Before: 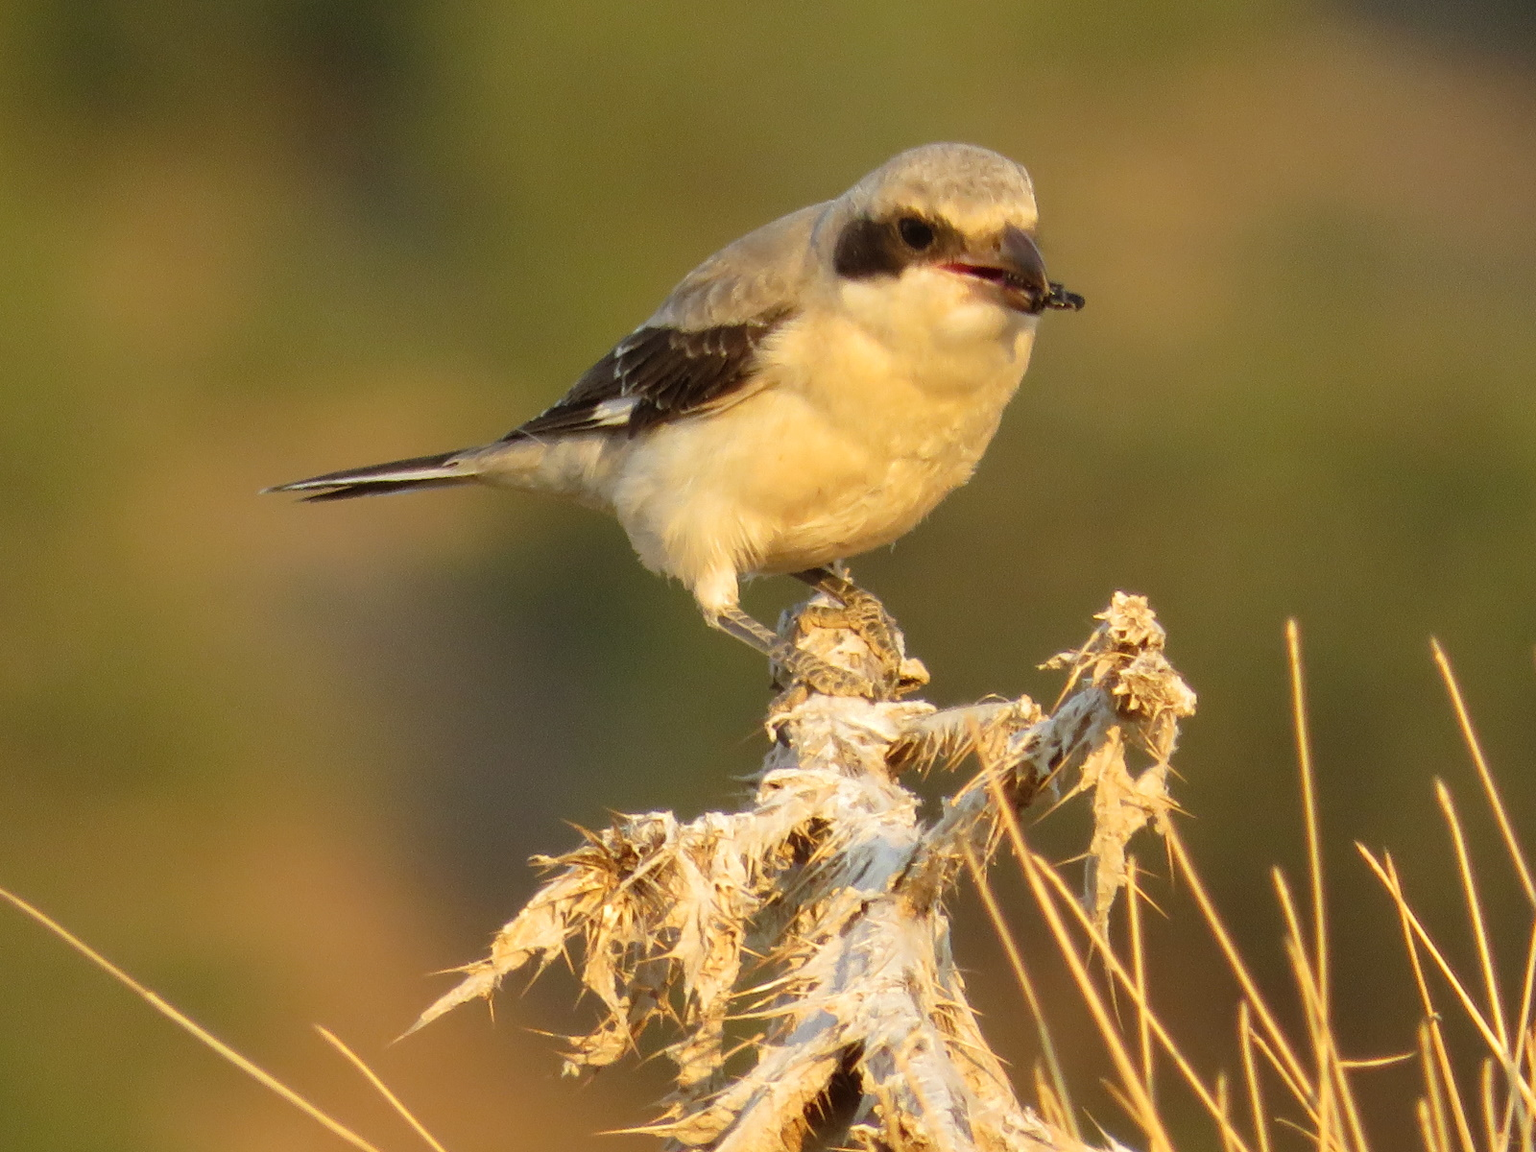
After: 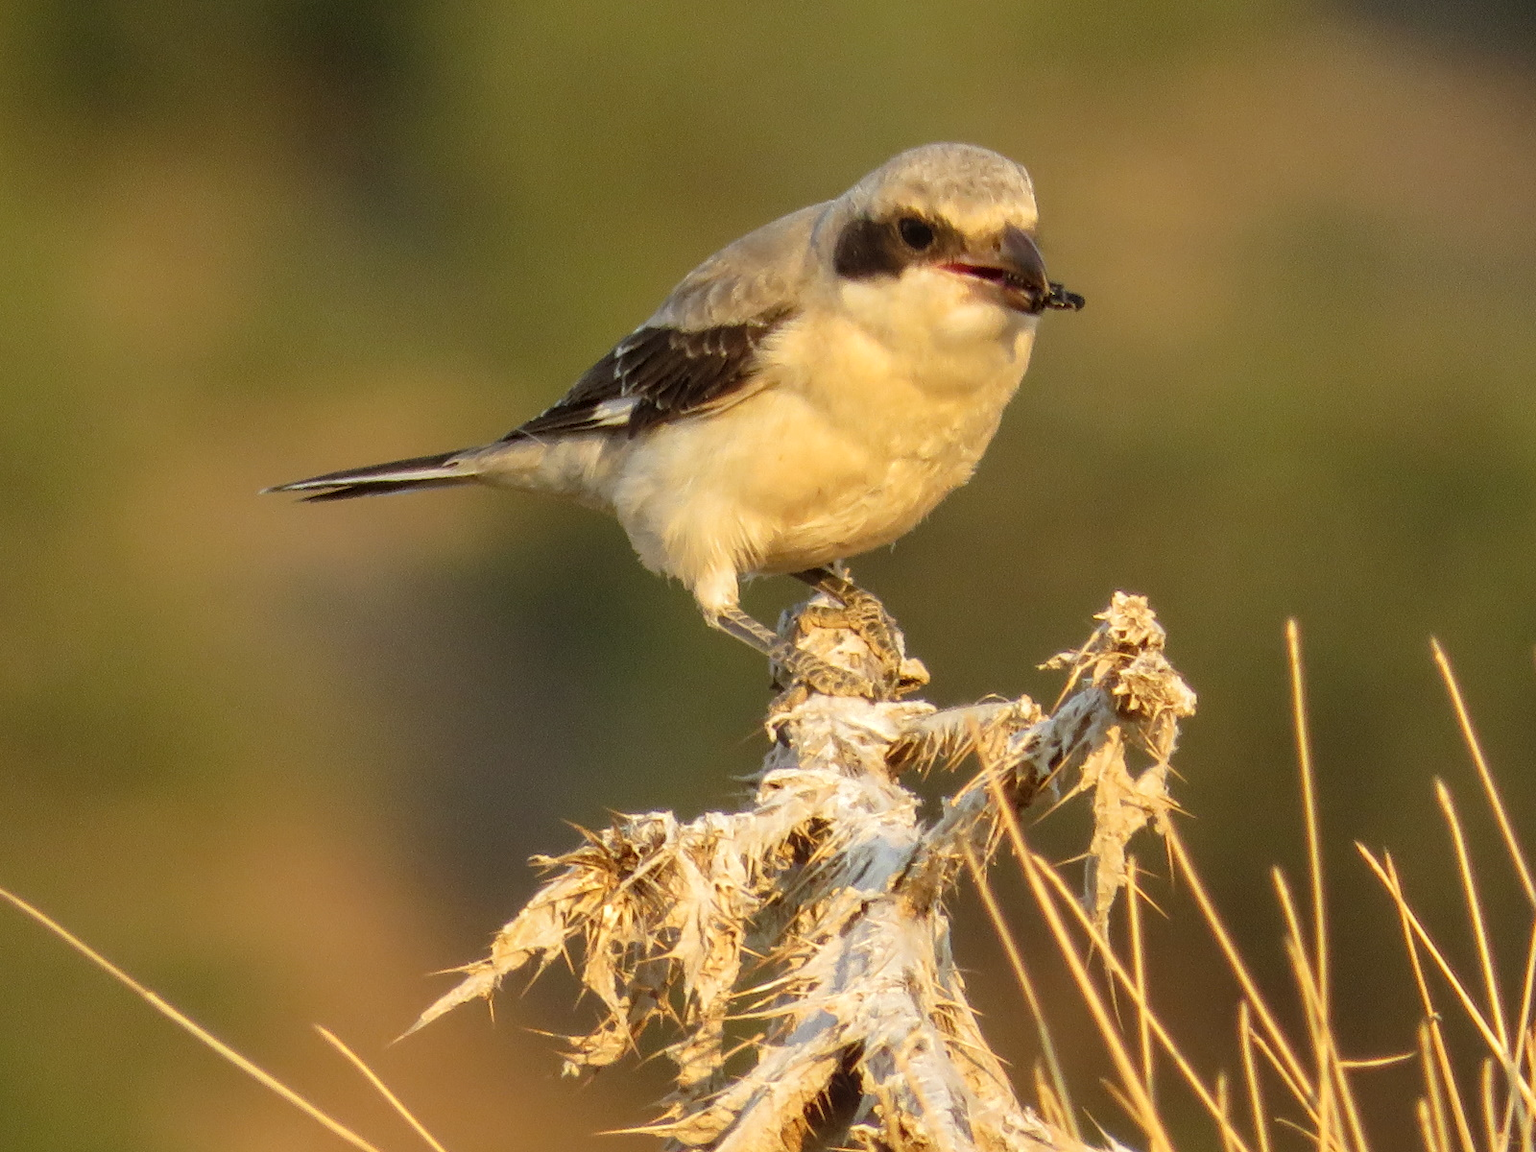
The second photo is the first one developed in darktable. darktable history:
local contrast: on, module defaults
exposure: exposure -0.114 EV, compensate exposure bias true, compensate highlight preservation false
